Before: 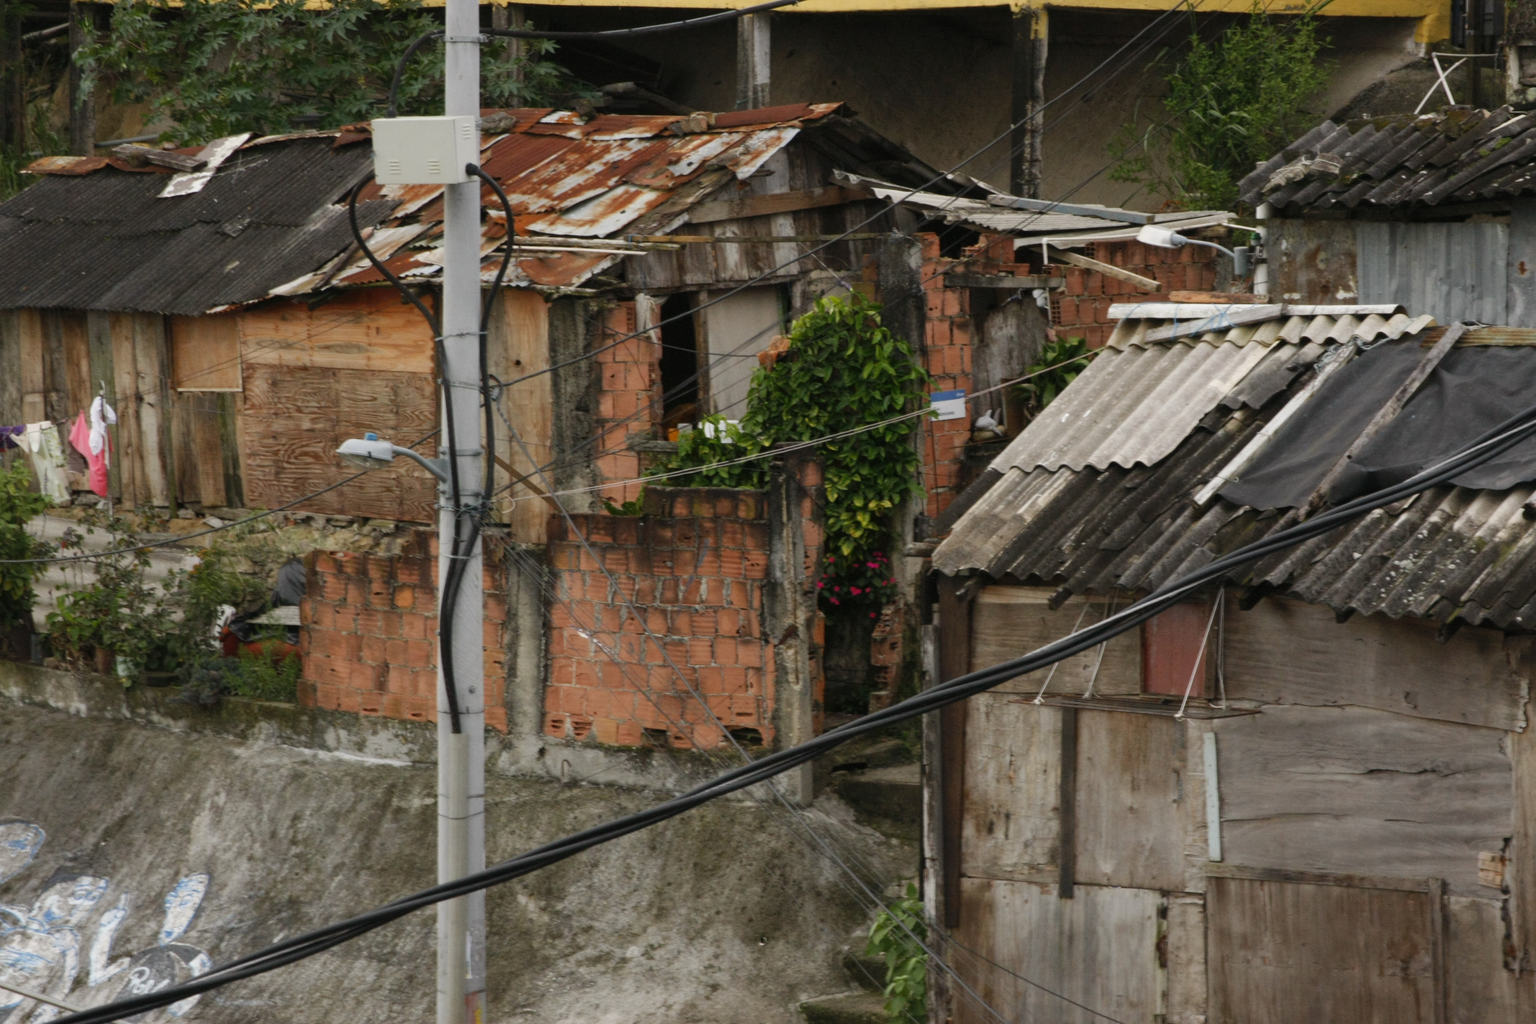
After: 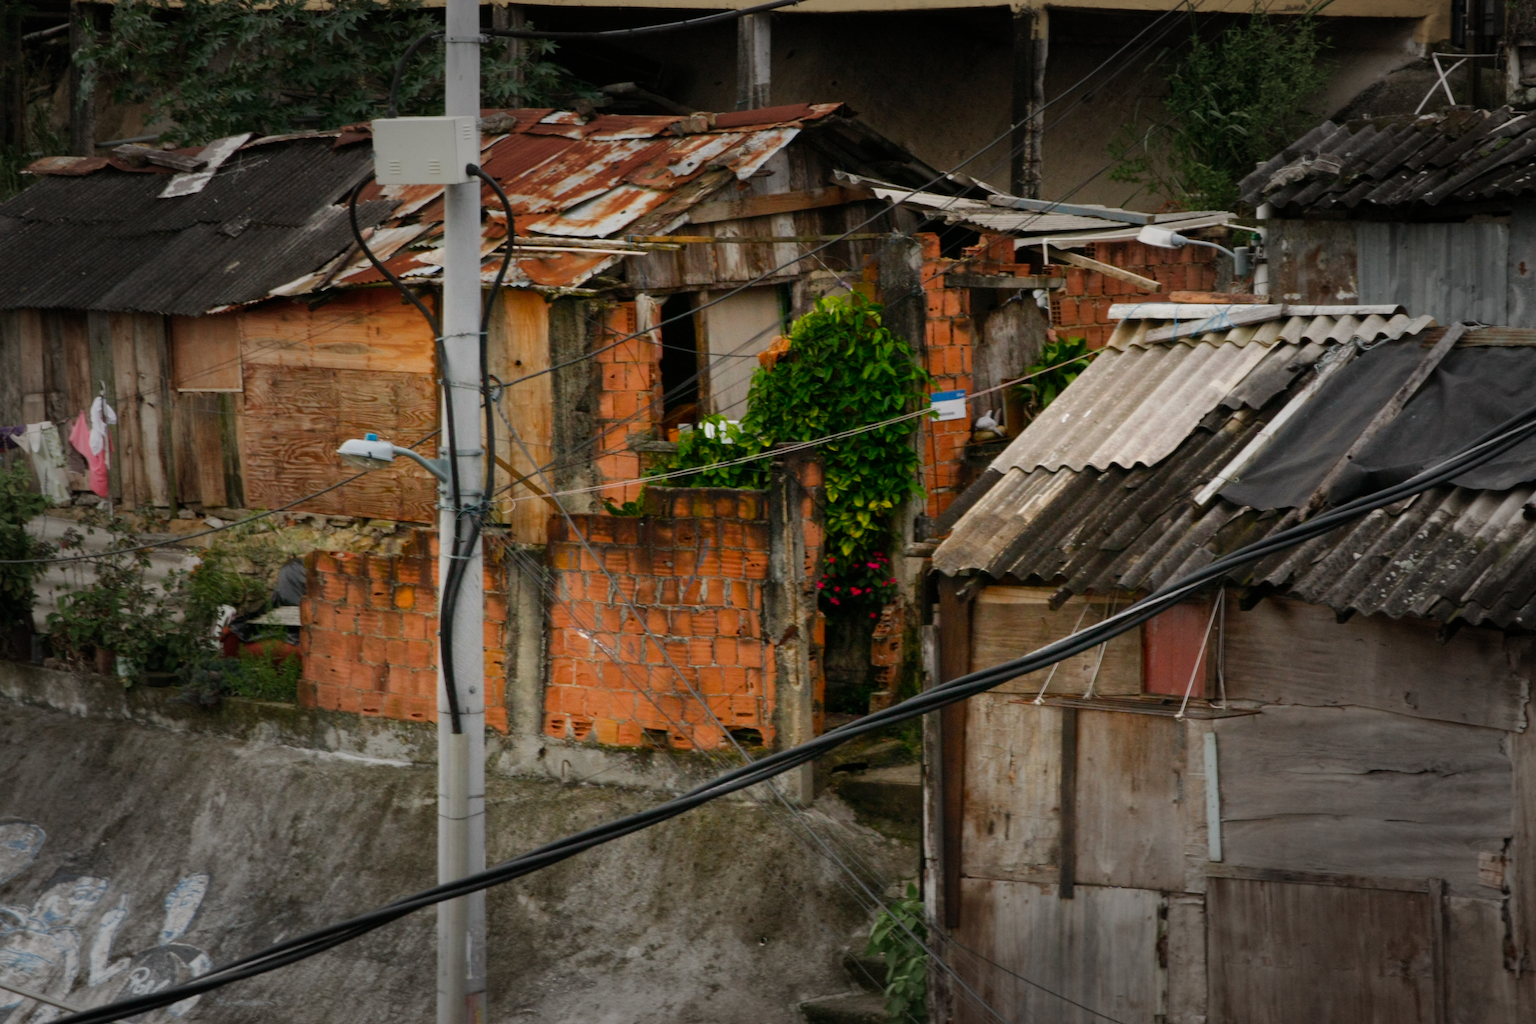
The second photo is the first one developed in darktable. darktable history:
vignetting: fall-off start 48.41%, automatic ratio true, width/height ratio 1.29, unbound false
color balance rgb: perceptual saturation grading › global saturation 25%, global vibrance 20%
